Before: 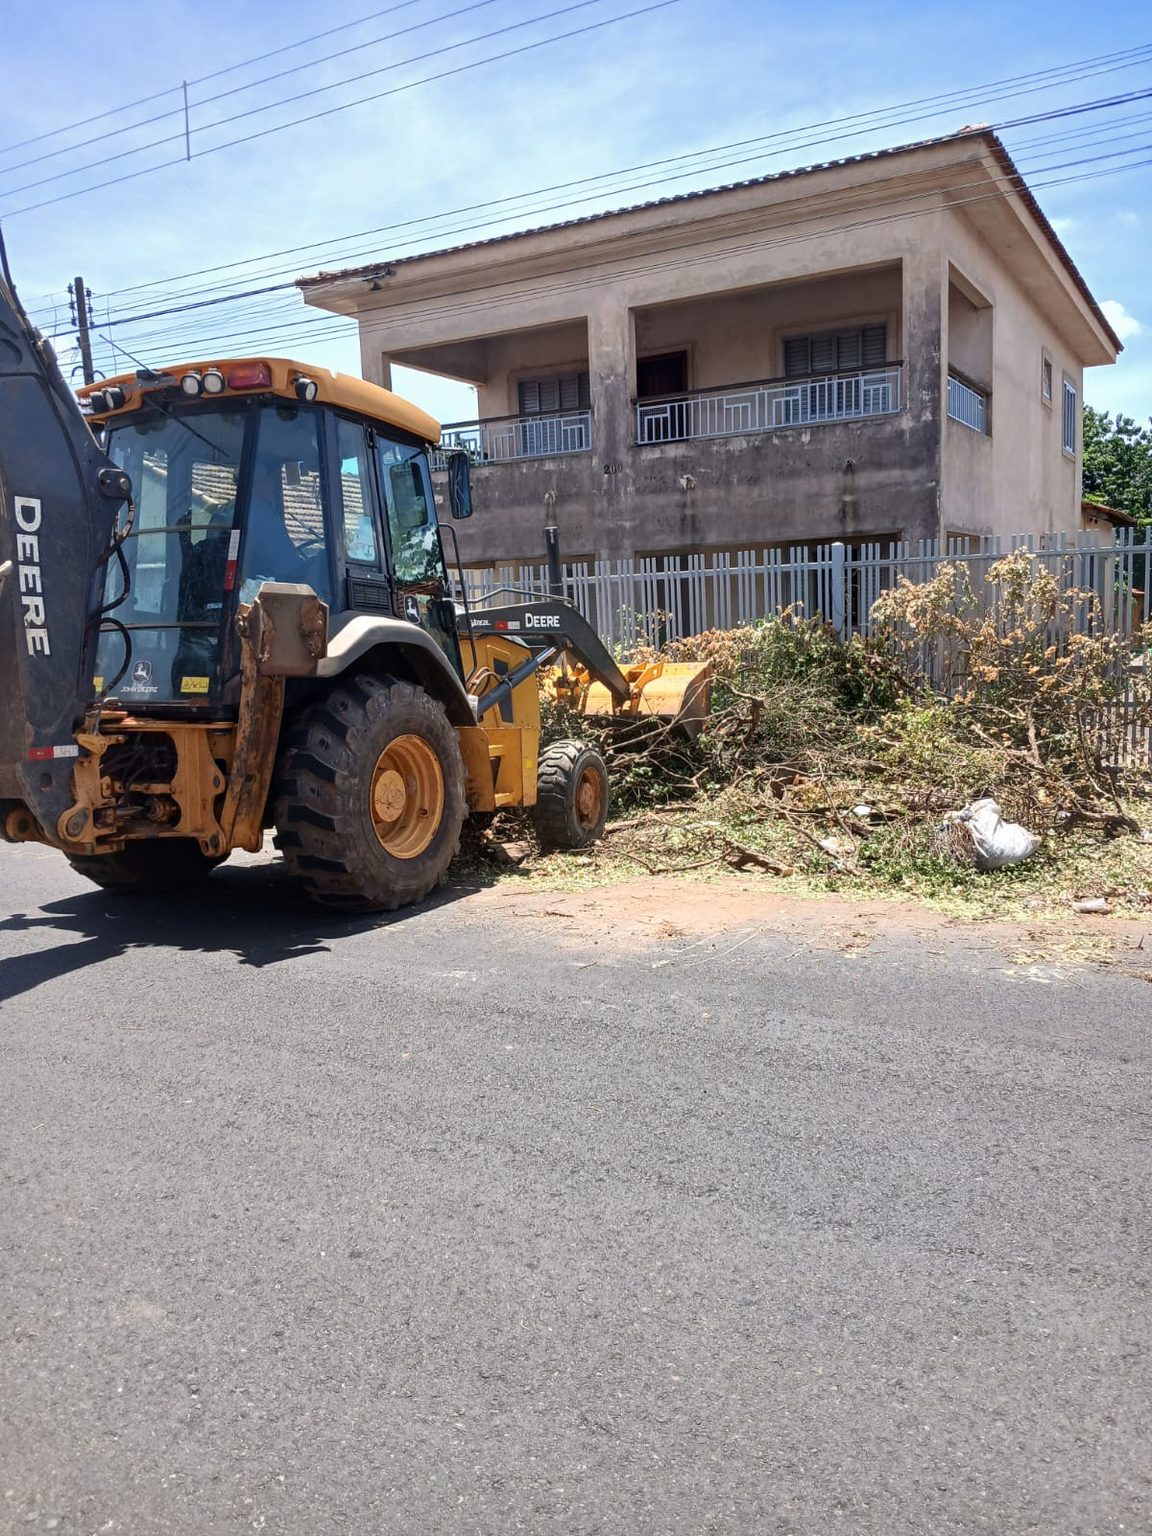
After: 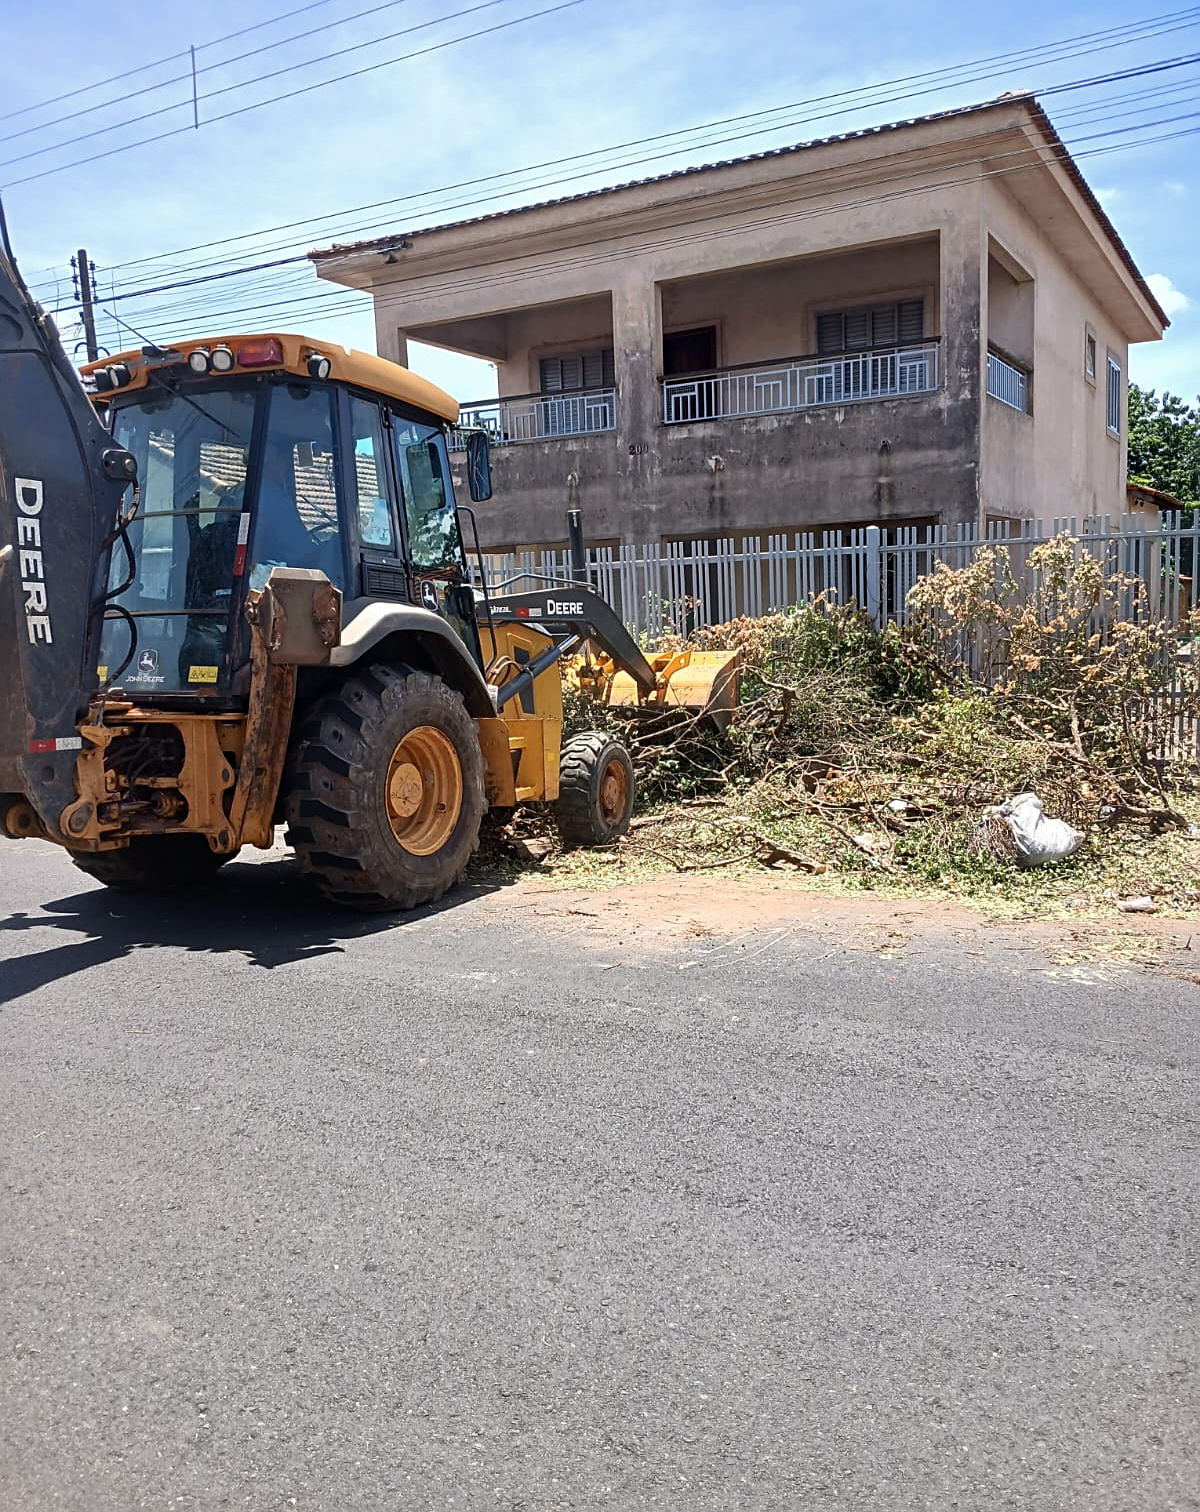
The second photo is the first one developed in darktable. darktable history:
sharpen: on, module defaults
crop and rotate: top 2.479%, bottom 3.018%
